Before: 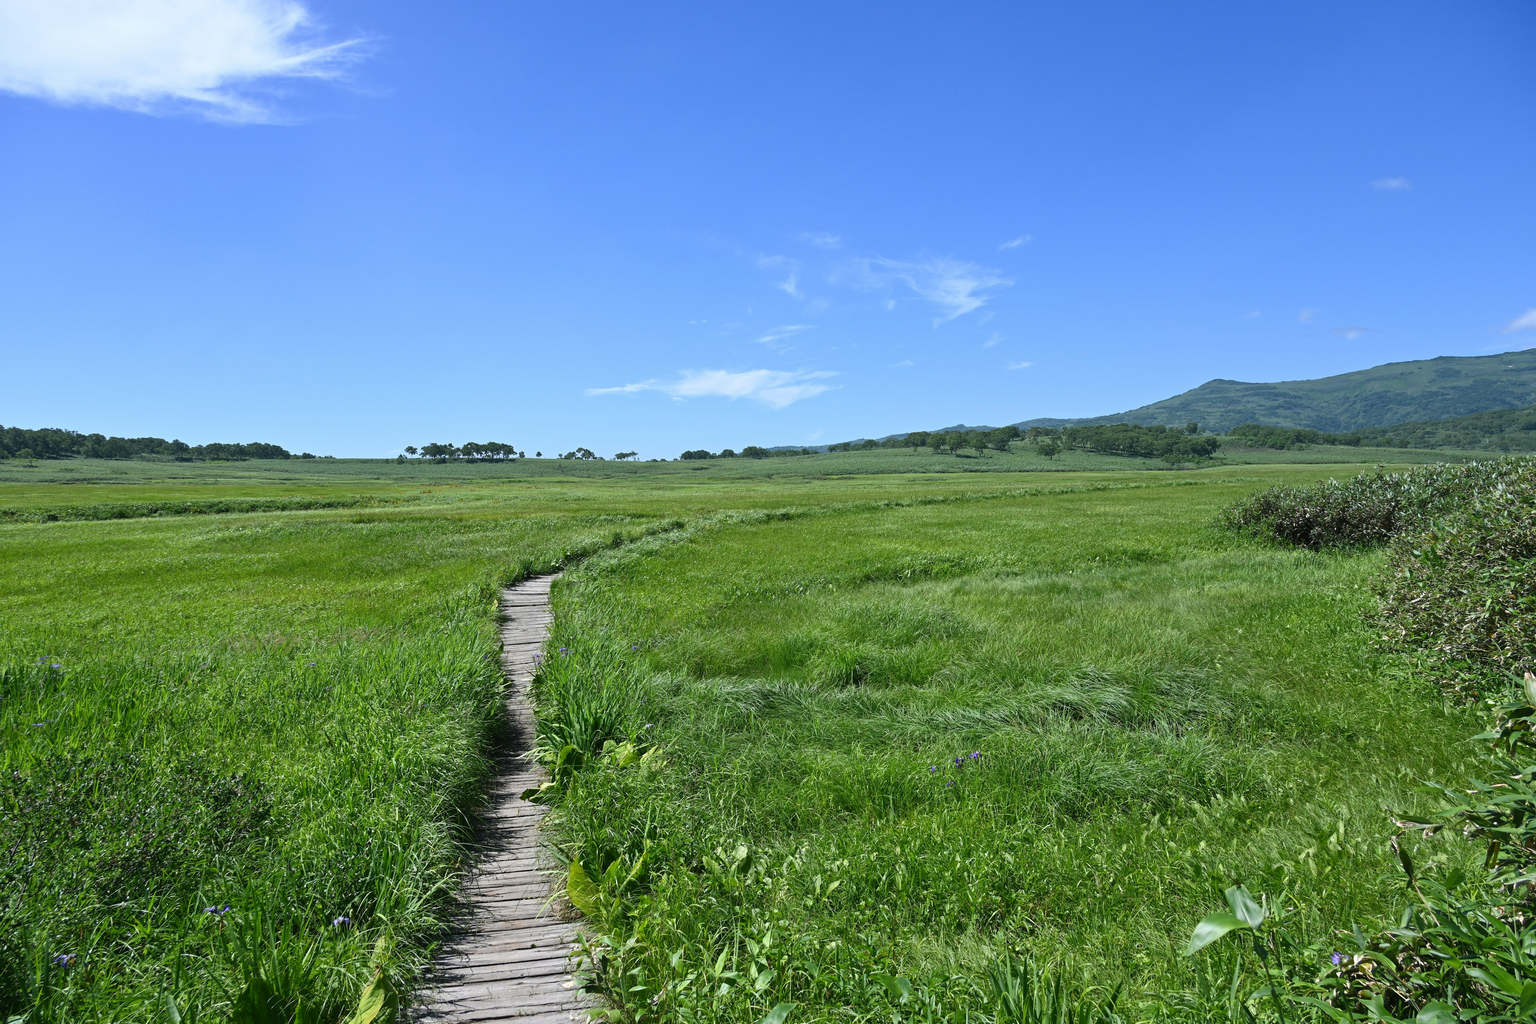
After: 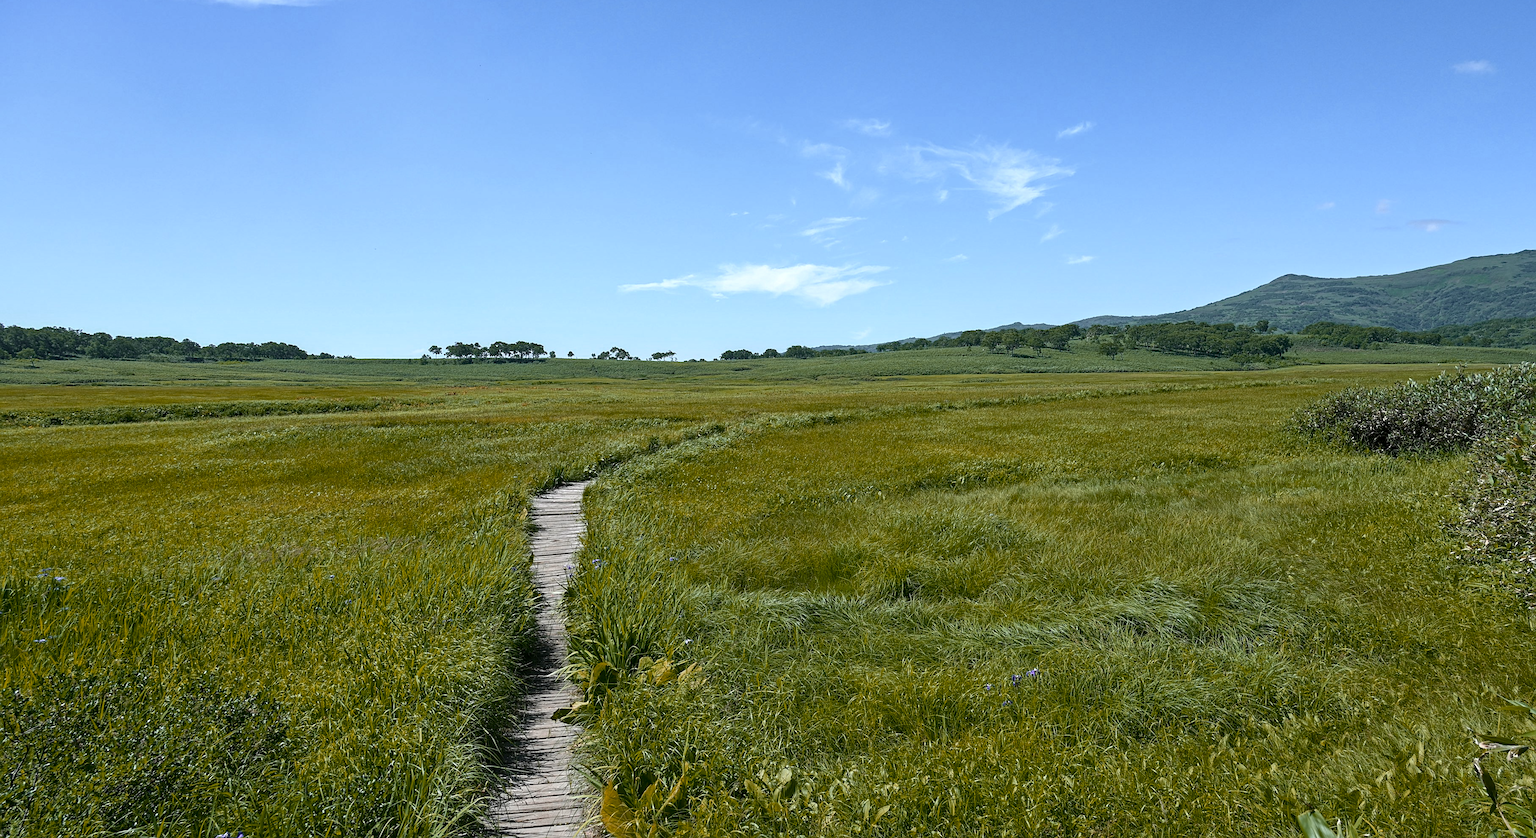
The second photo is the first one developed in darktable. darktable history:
crop and rotate: angle 0.027°, top 11.764%, right 5.519%, bottom 10.802%
sharpen: on, module defaults
local contrast: on, module defaults
color zones: curves: ch0 [(0, 0.299) (0.25, 0.383) (0.456, 0.352) (0.736, 0.571)]; ch1 [(0, 0.63) (0.151, 0.568) (0.254, 0.416) (0.47, 0.558) (0.732, 0.37) (0.909, 0.492)]; ch2 [(0.004, 0.604) (0.158, 0.443) (0.257, 0.403) (0.761, 0.468)]
haze removal: compatibility mode true, adaptive false
base curve: preserve colors none
